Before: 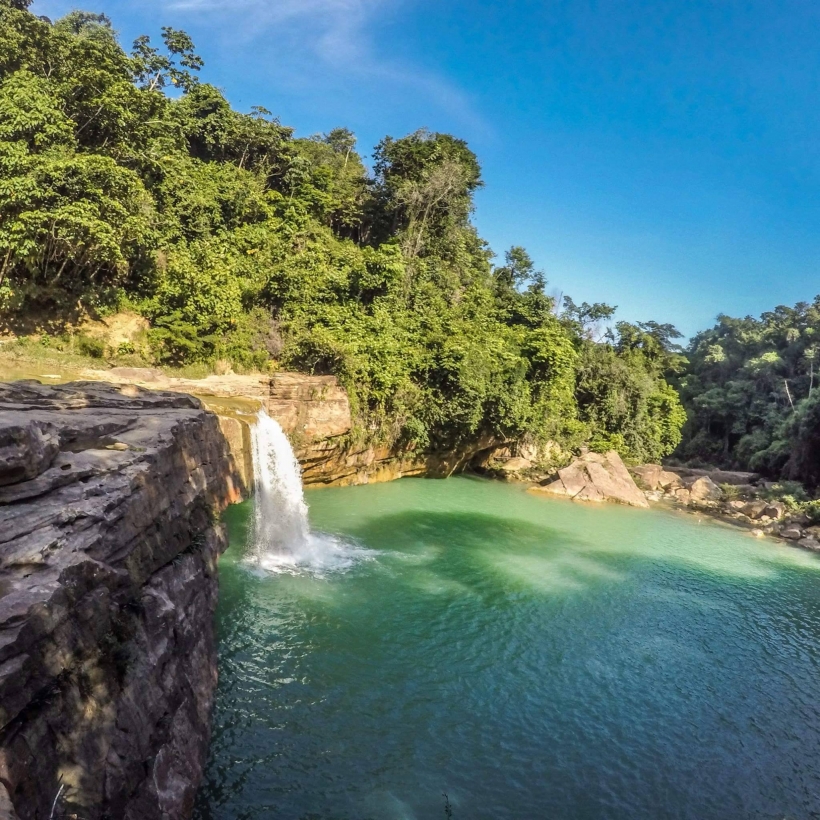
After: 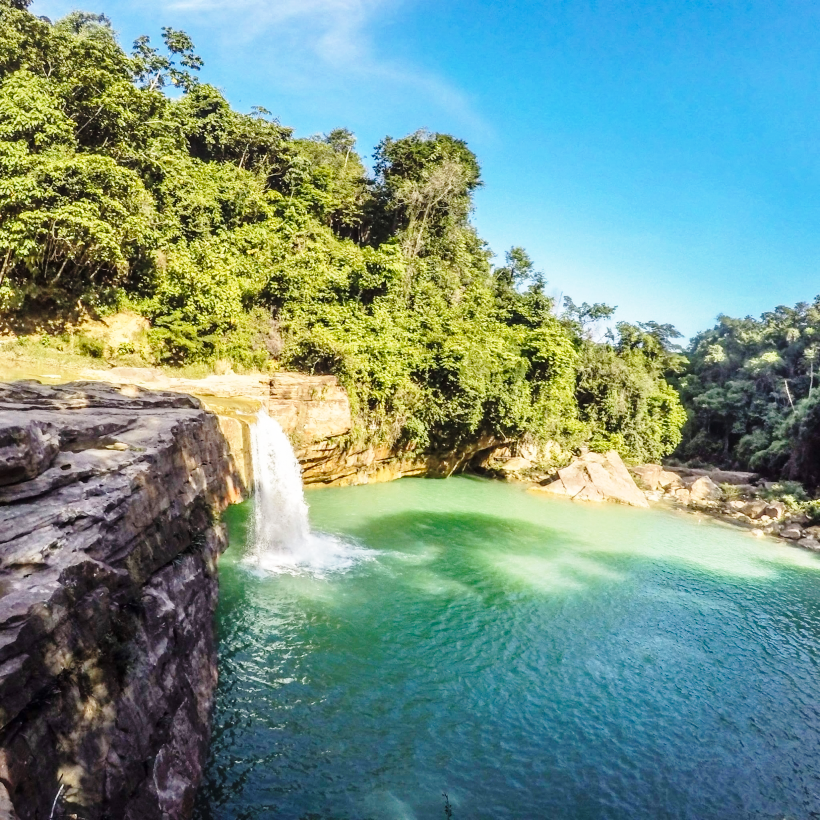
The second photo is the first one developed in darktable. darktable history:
base curve: curves: ch0 [(0, 0) (0.028, 0.03) (0.121, 0.232) (0.46, 0.748) (0.859, 0.968) (1, 1)], preserve colors none
tone equalizer: on, module defaults
